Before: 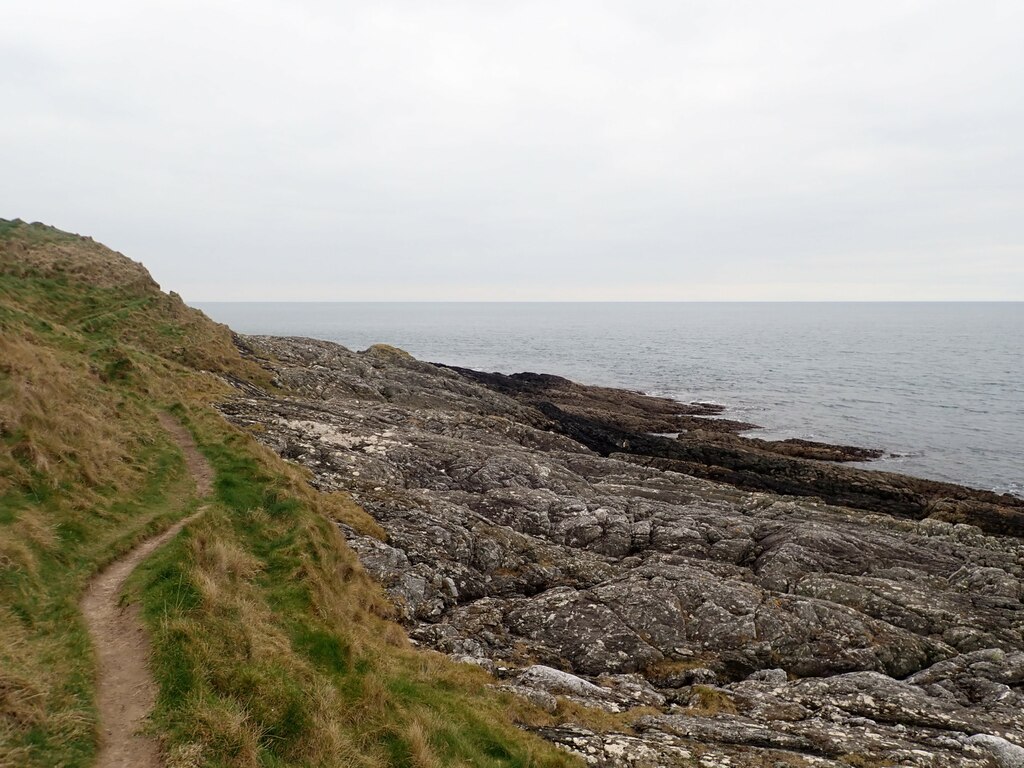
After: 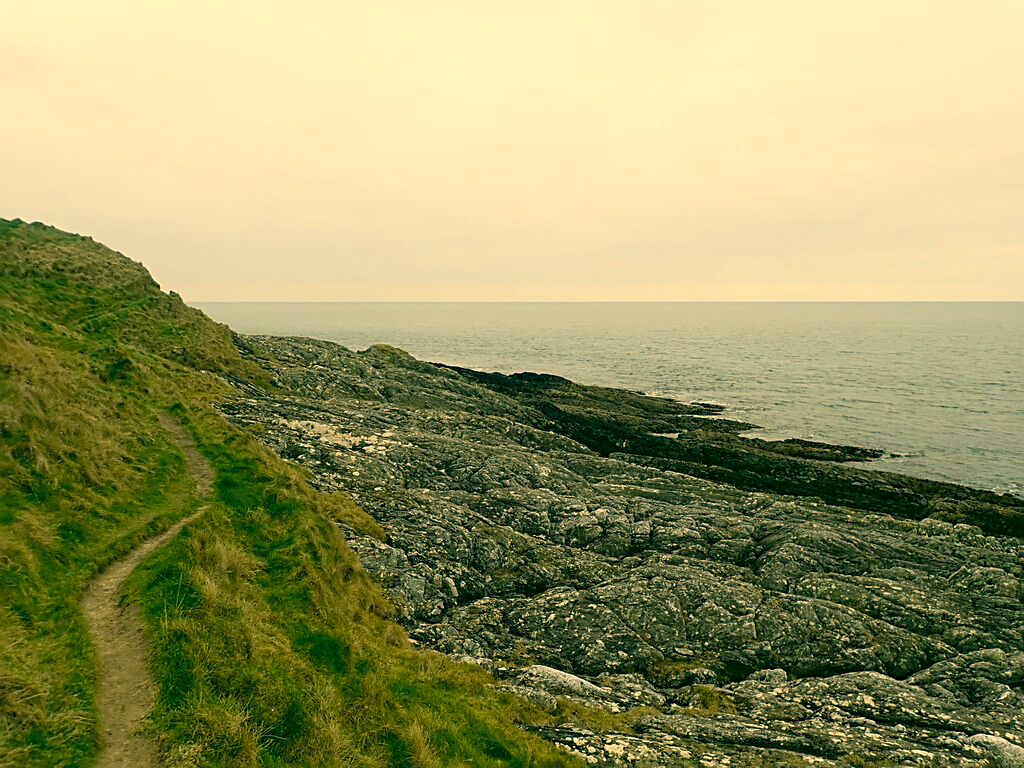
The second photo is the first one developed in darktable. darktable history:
sharpen: on, module defaults
color correction: highlights a* 5.63, highlights b* 32.82, shadows a* -25.91, shadows b* 3.97
haze removal: compatibility mode true, adaptive false
